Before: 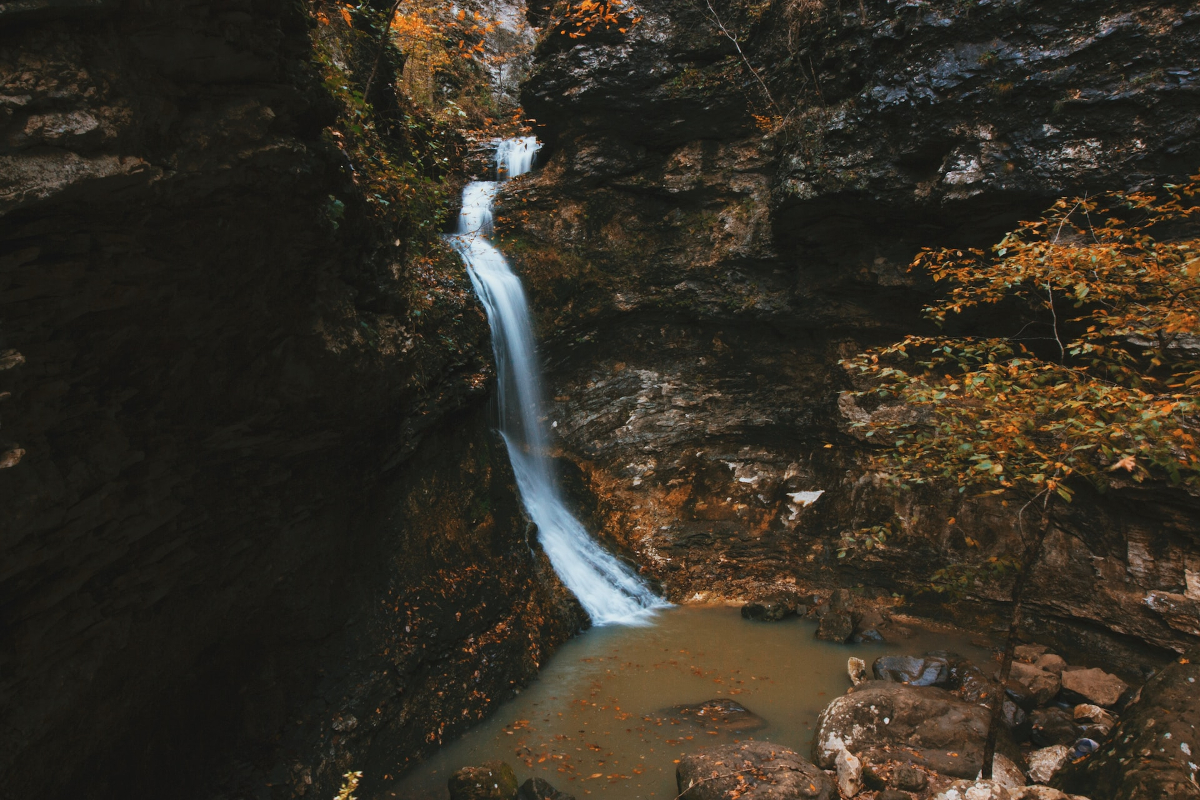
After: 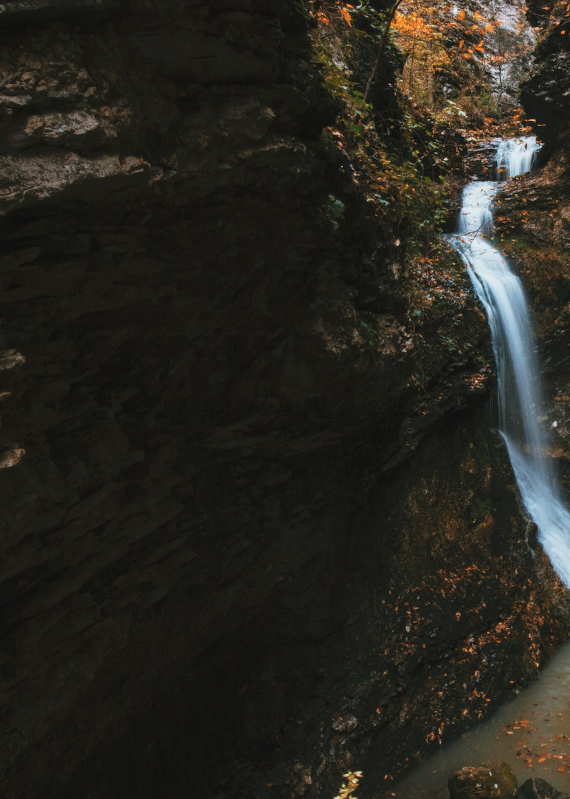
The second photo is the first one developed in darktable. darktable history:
crop and rotate: left 0.038%, top 0%, right 52.458%
local contrast: on, module defaults
